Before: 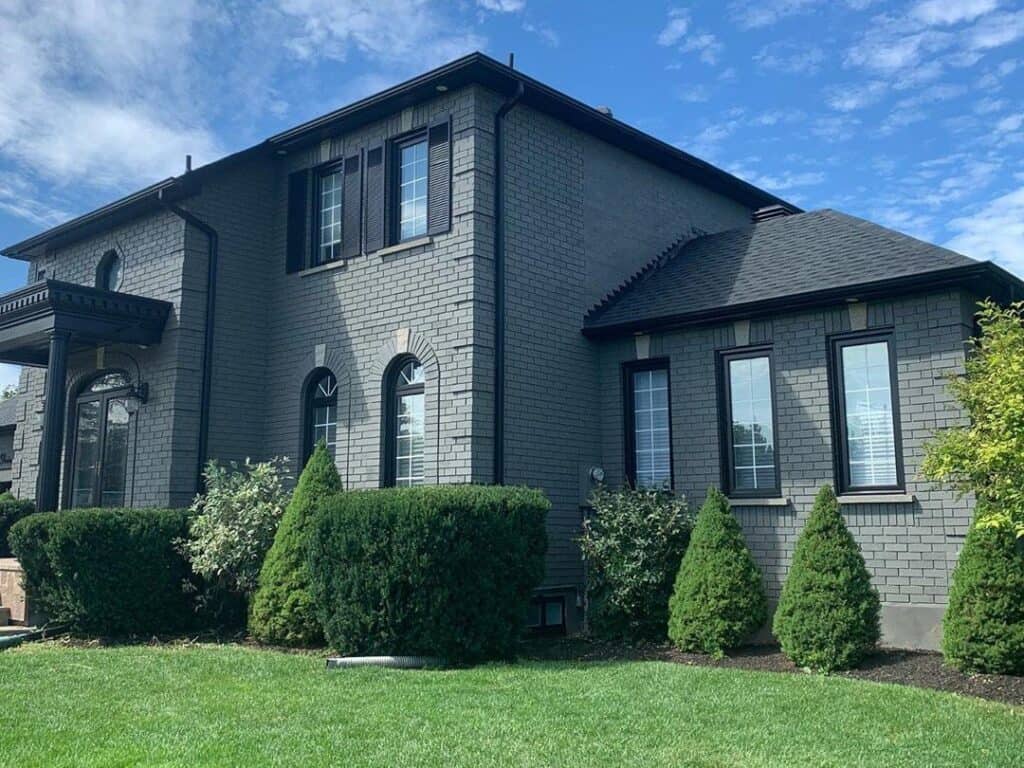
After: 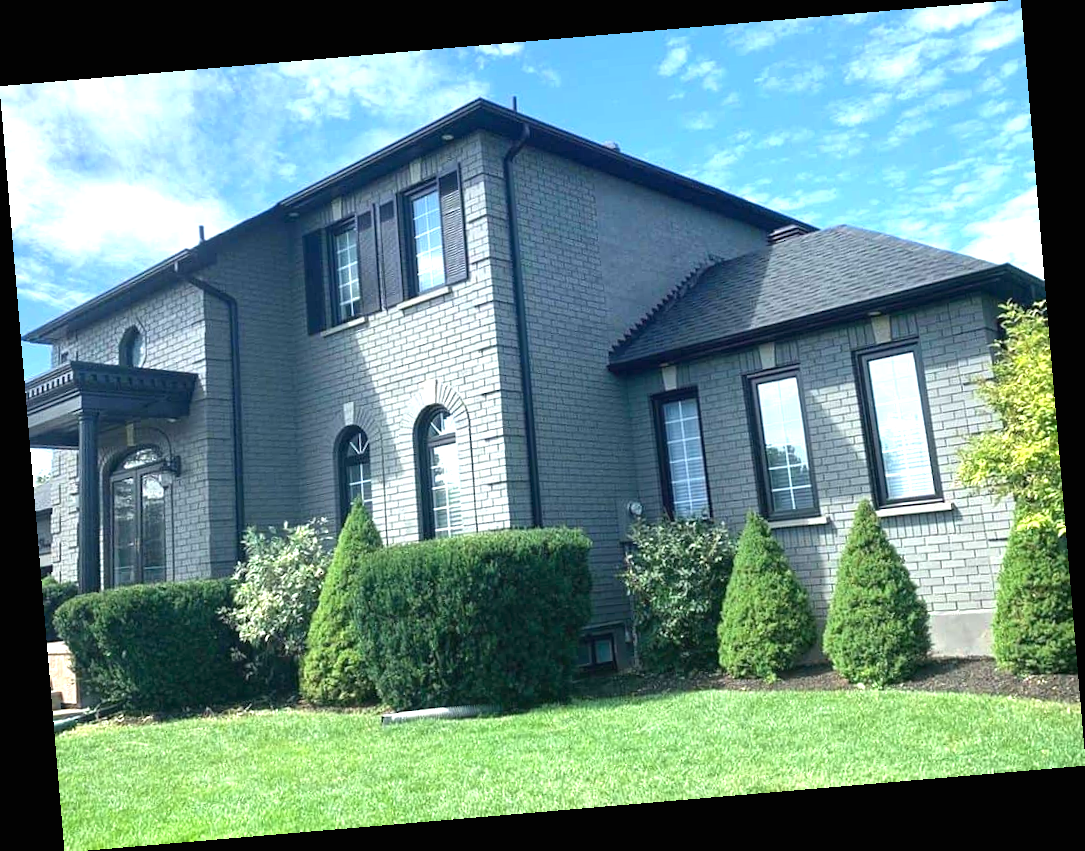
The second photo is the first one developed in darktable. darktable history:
rotate and perspective: rotation -4.86°, automatic cropping off
exposure: black level correction 0, exposure 1.2 EV, compensate exposure bias true, compensate highlight preservation false
